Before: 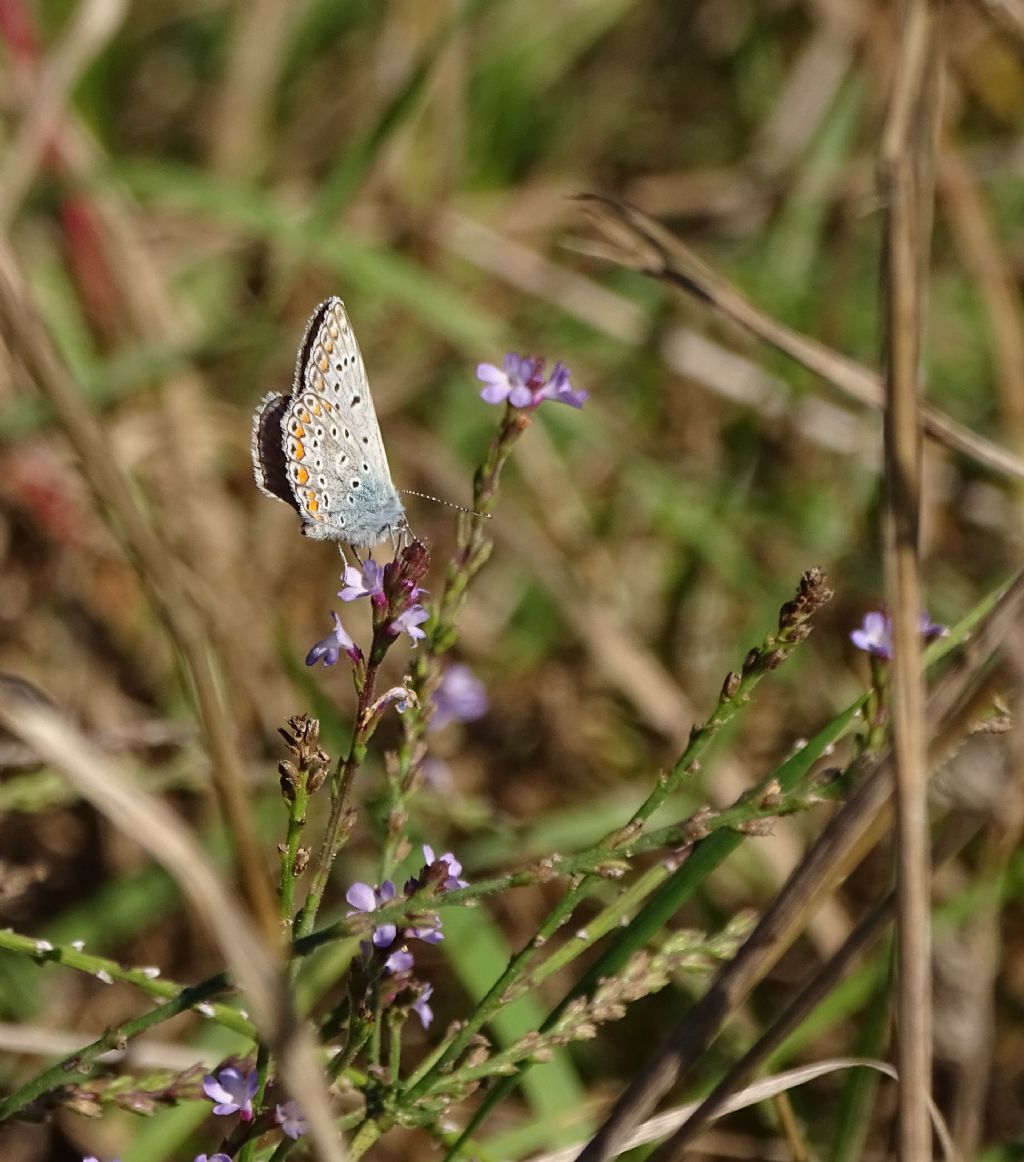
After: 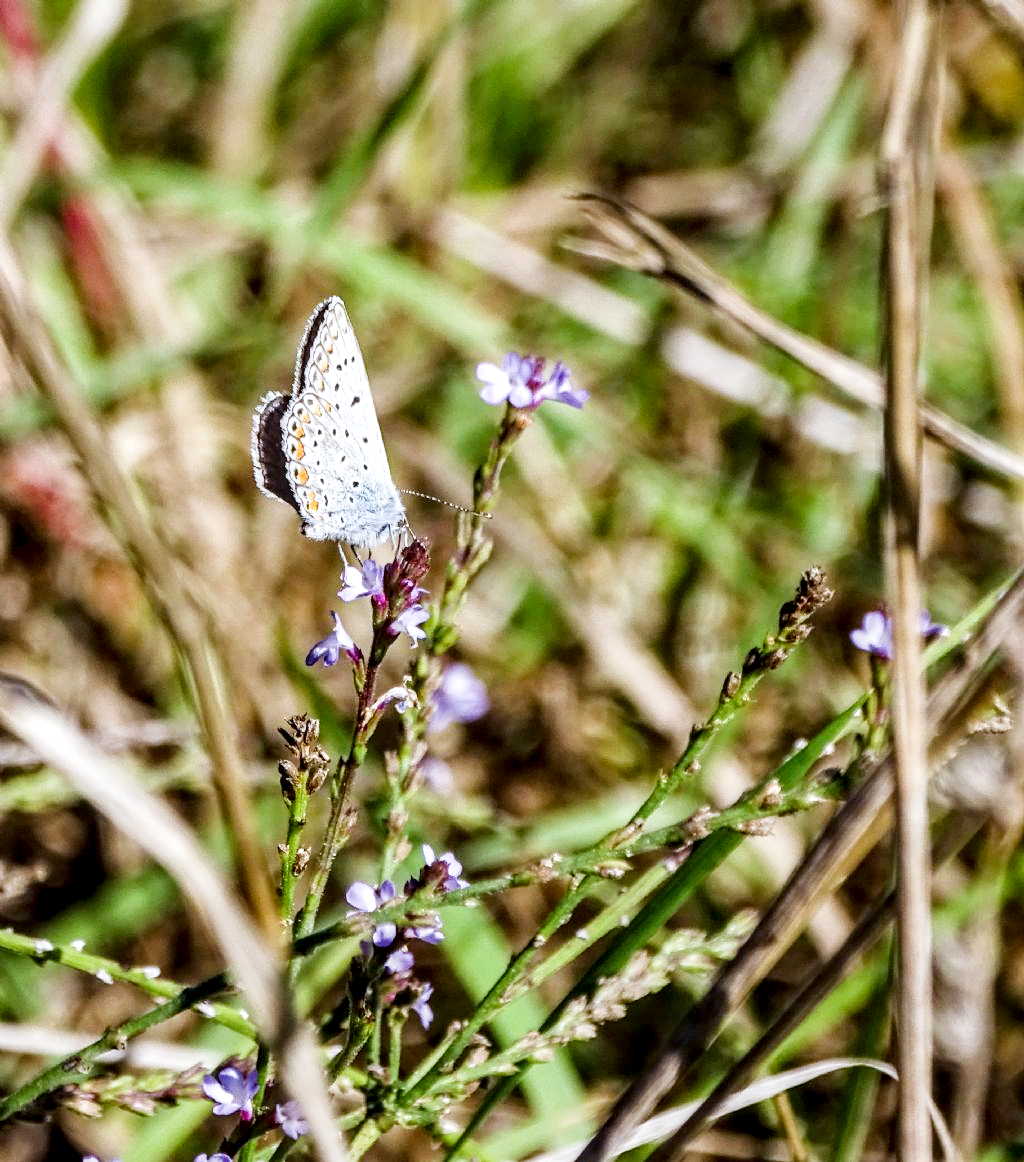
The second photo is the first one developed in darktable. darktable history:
white balance: red 0.948, green 1.02, blue 1.176
exposure: exposure 1 EV, compensate highlight preservation false
local contrast: detail 150%
sigmoid: contrast 1.54, target black 0
